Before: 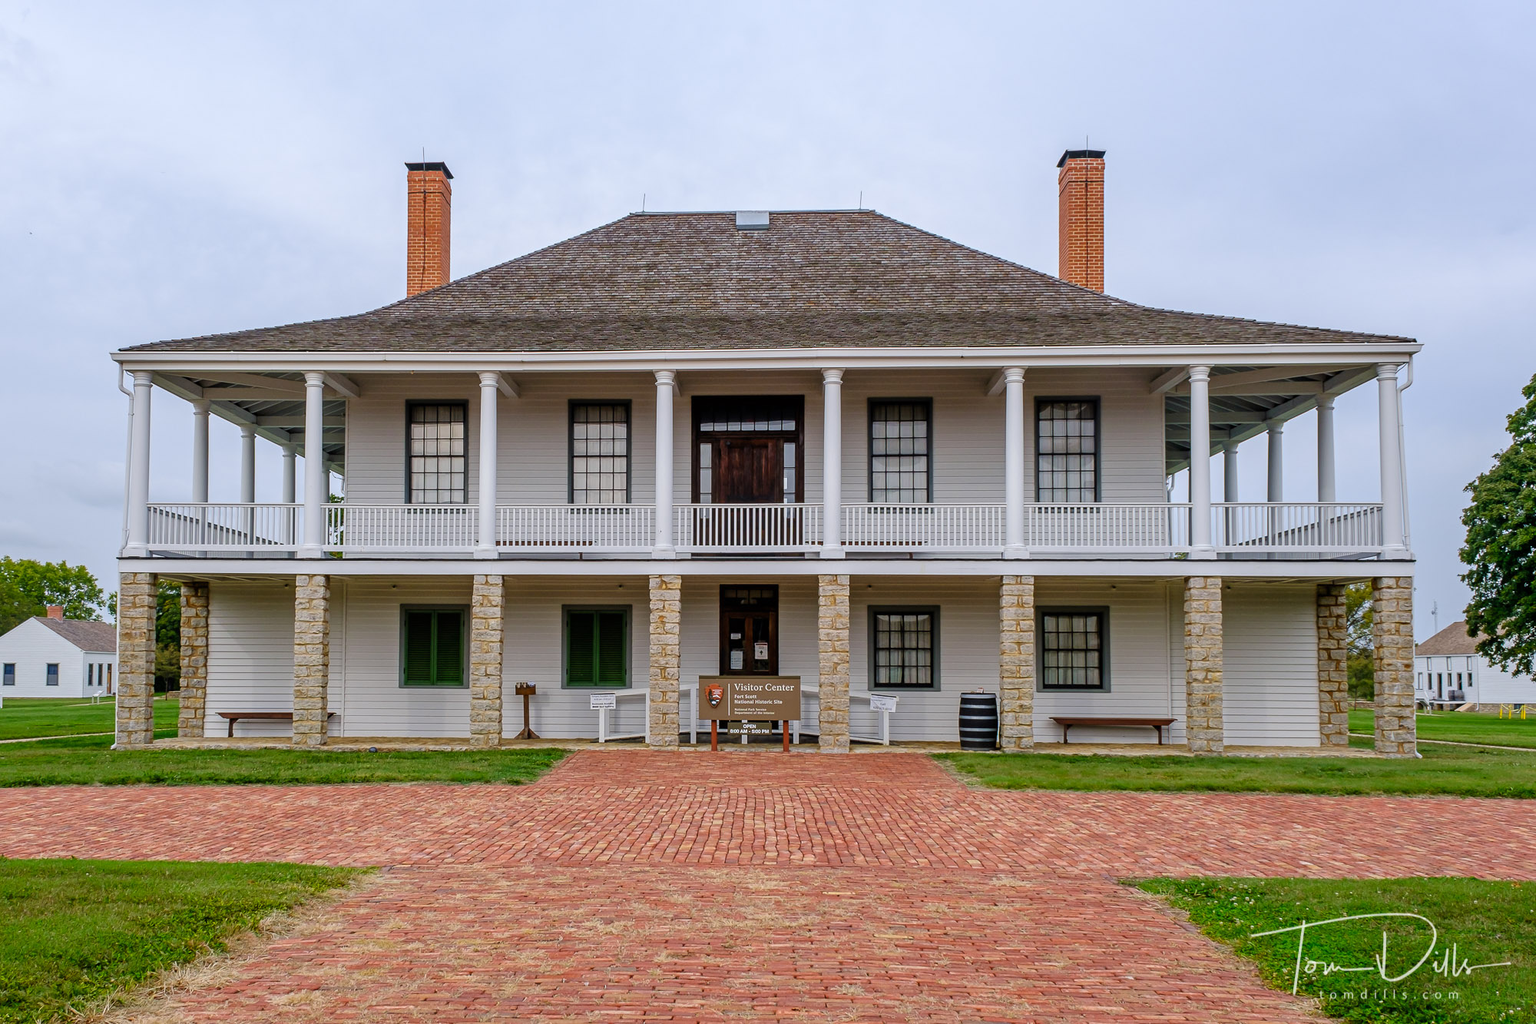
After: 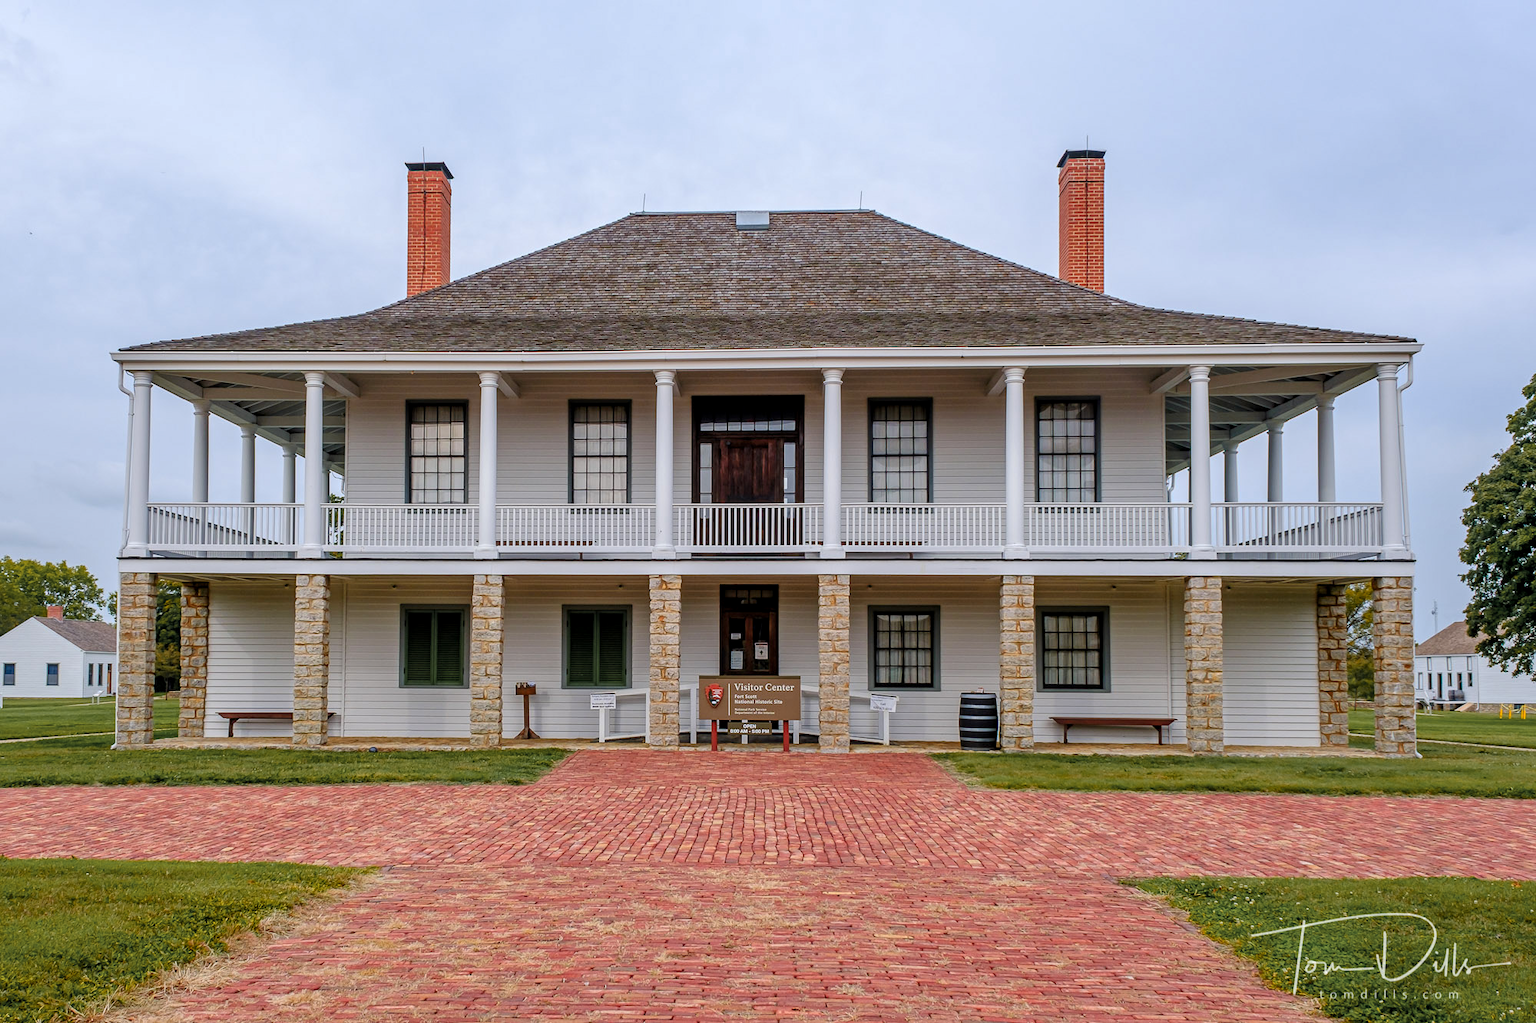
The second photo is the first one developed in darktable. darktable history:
local contrast: highlights 104%, shadows 98%, detail 120%, midtone range 0.2
shadows and highlights: shadows 25.91, highlights -24.28
color zones: curves: ch1 [(0.263, 0.53) (0.376, 0.287) (0.487, 0.512) (0.748, 0.547) (1, 0.513)]; ch2 [(0.262, 0.45) (0.751, 0.477)]
